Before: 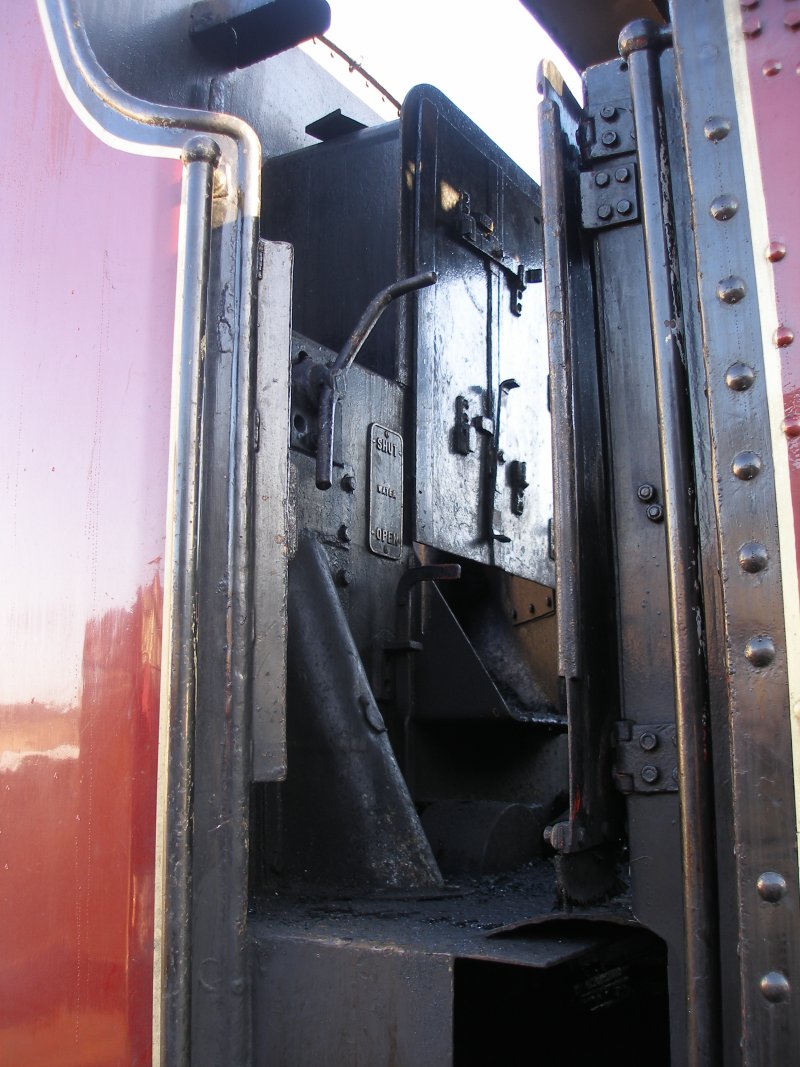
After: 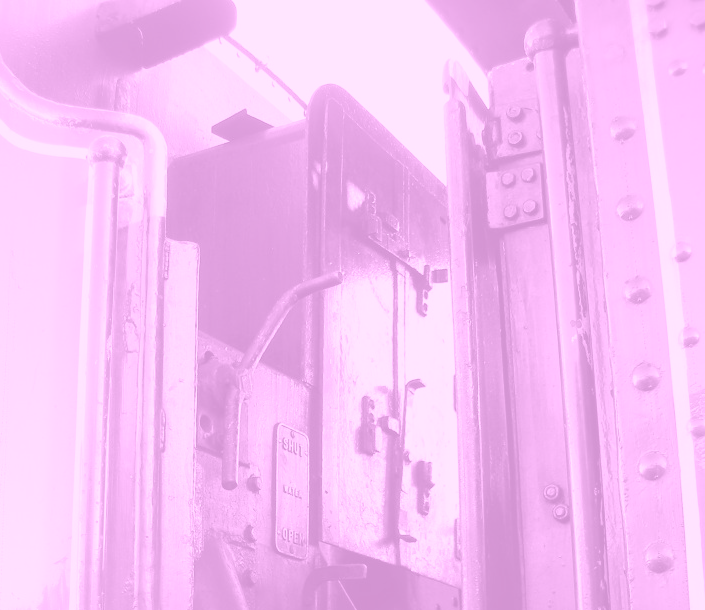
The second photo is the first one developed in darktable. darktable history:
colorize: hue 331.2°, saturation 75%, source mix 30.28%, lightness 70.52%, version 1
contrast brightness saturation: saturation -0.05
crop and rotate: left 11.812%, bottom 42.776%
